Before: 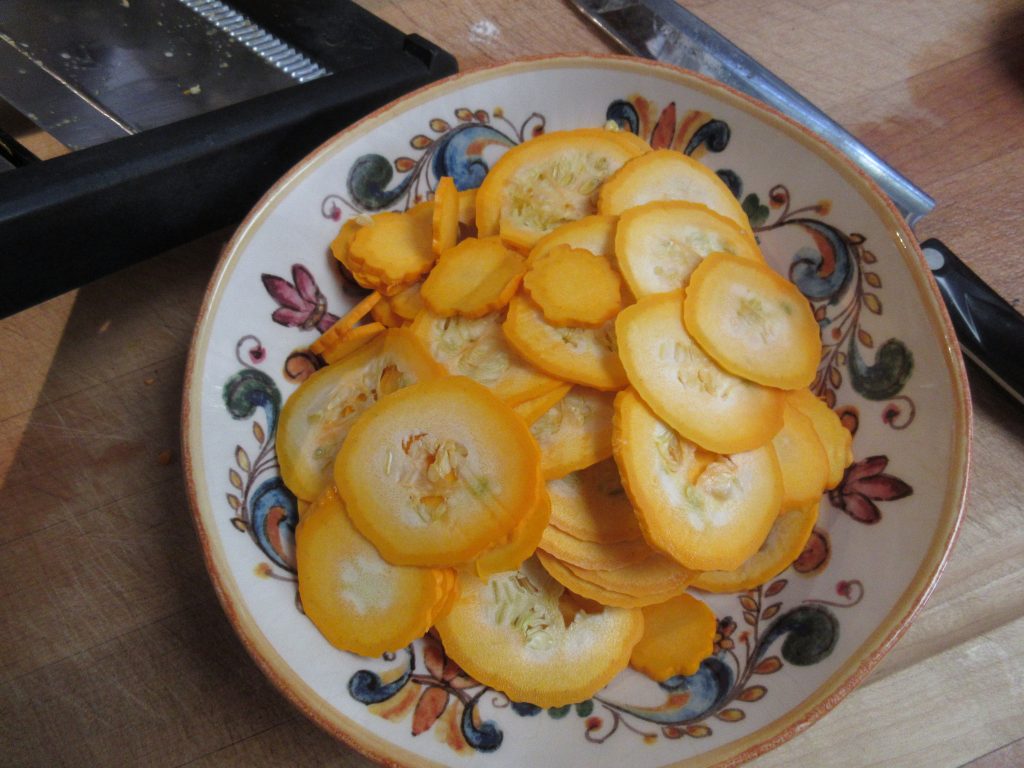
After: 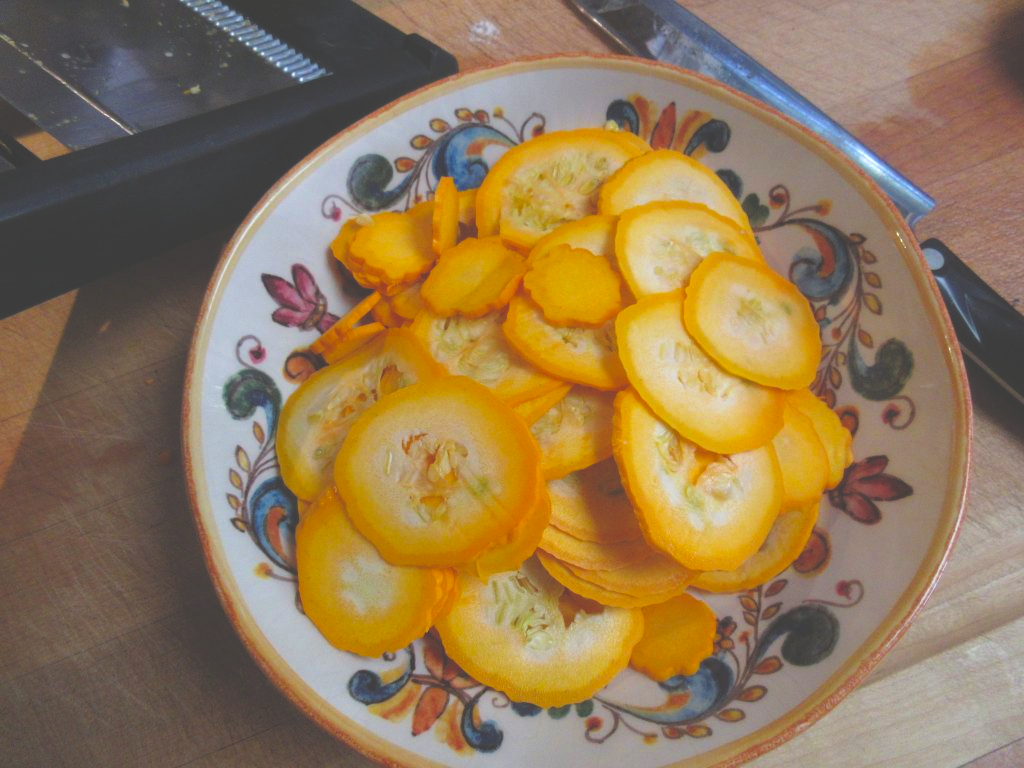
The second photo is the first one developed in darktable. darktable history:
velvia: strength 32.53%, mid-tones bias 0.203
exposure: black level correction -0.042, exposure 0.065 EV, compensate exposure bias true, compensate highlight preservation false
